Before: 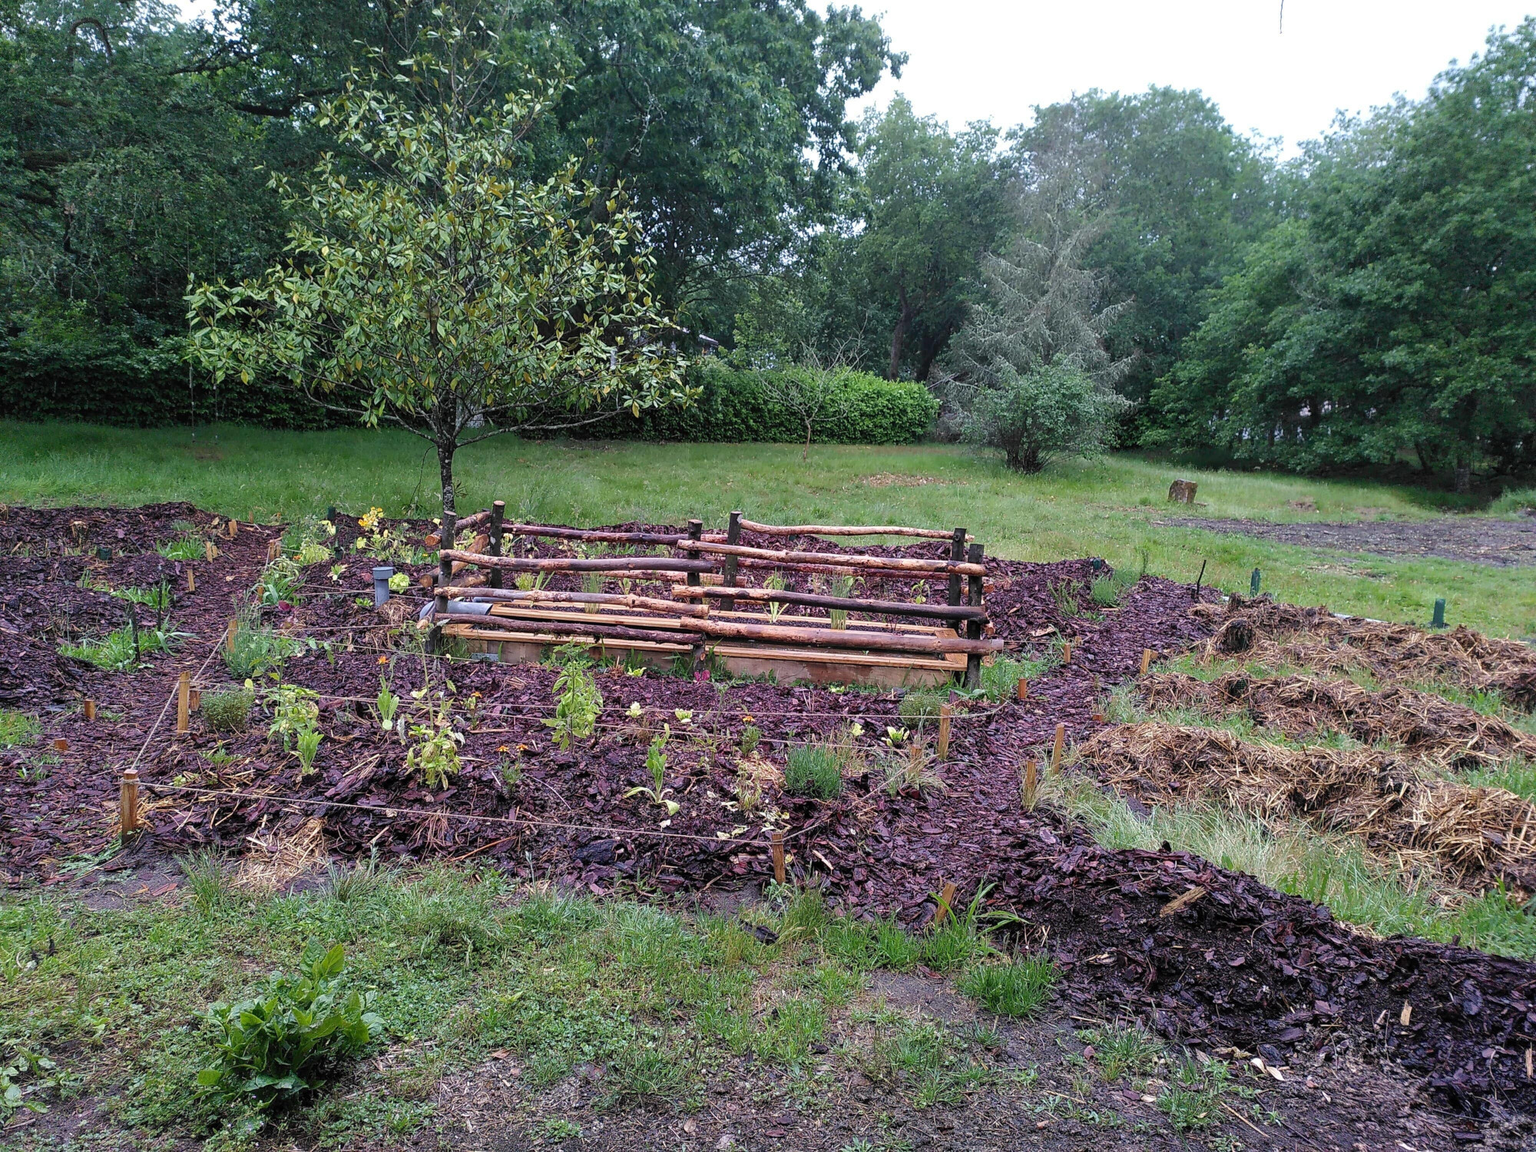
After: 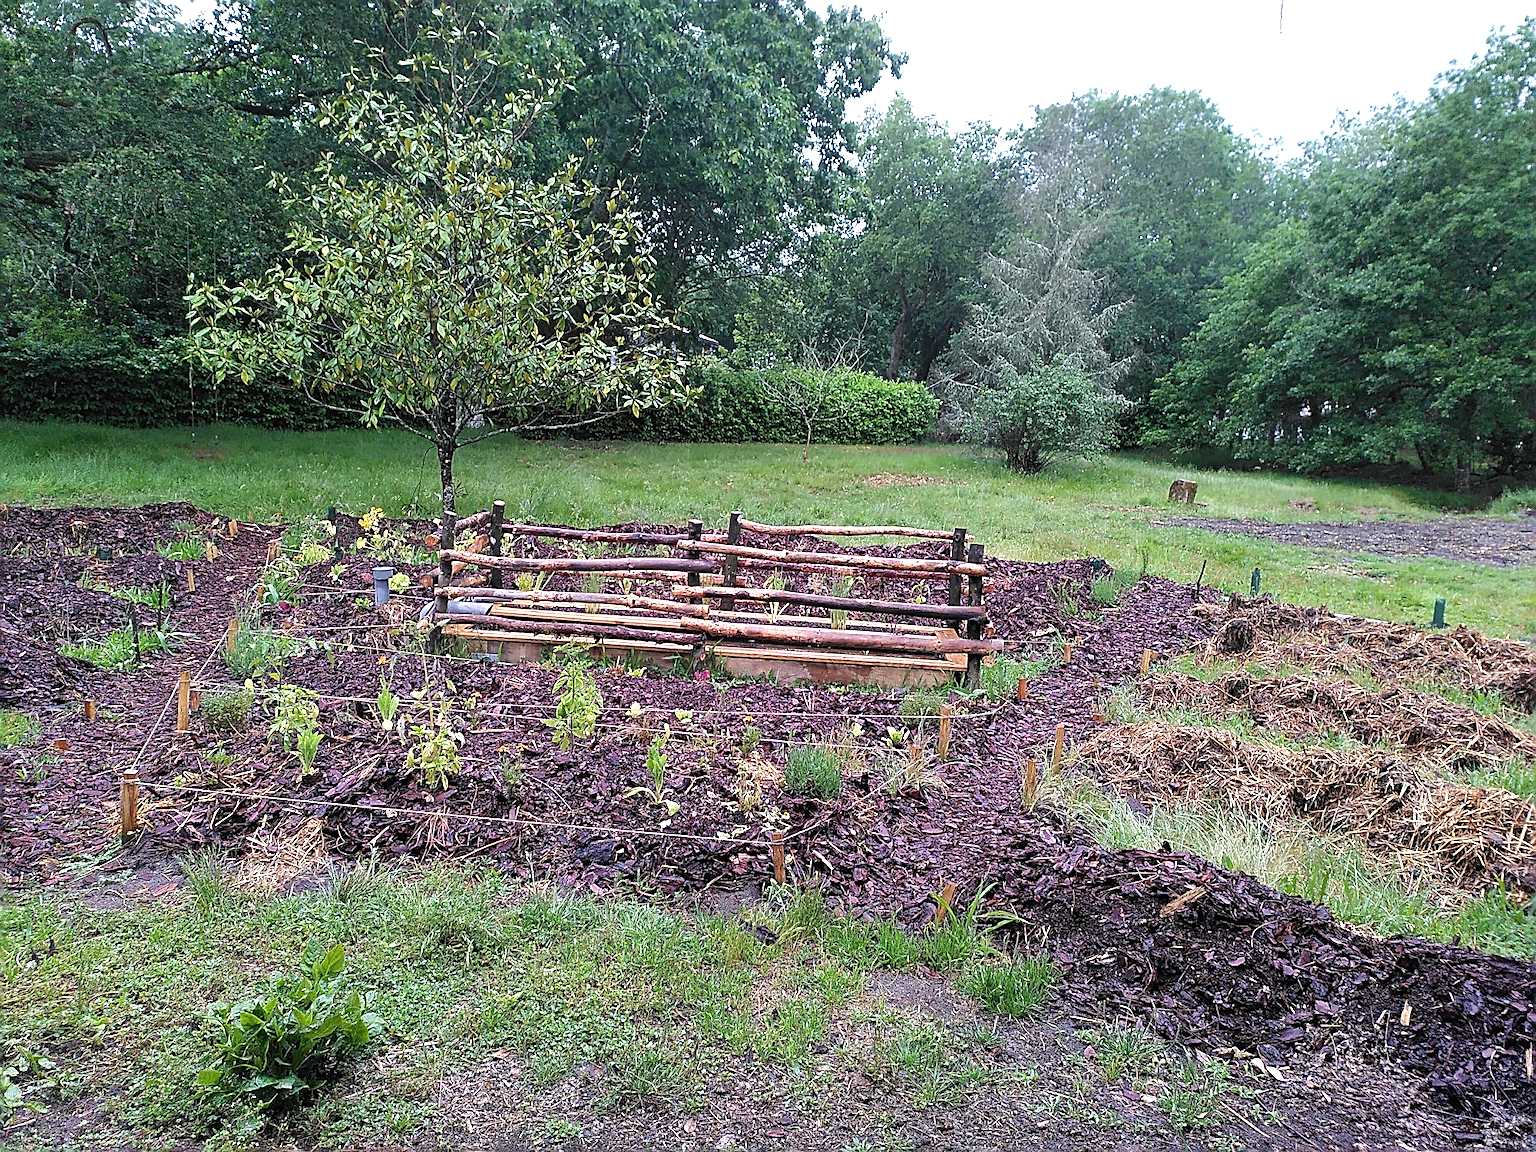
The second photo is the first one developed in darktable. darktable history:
exposure: black level correction 0, exposure 0.5 EV, compensate exposure bias true, compensate highlight preservation false
sharpen: amount 0.909
